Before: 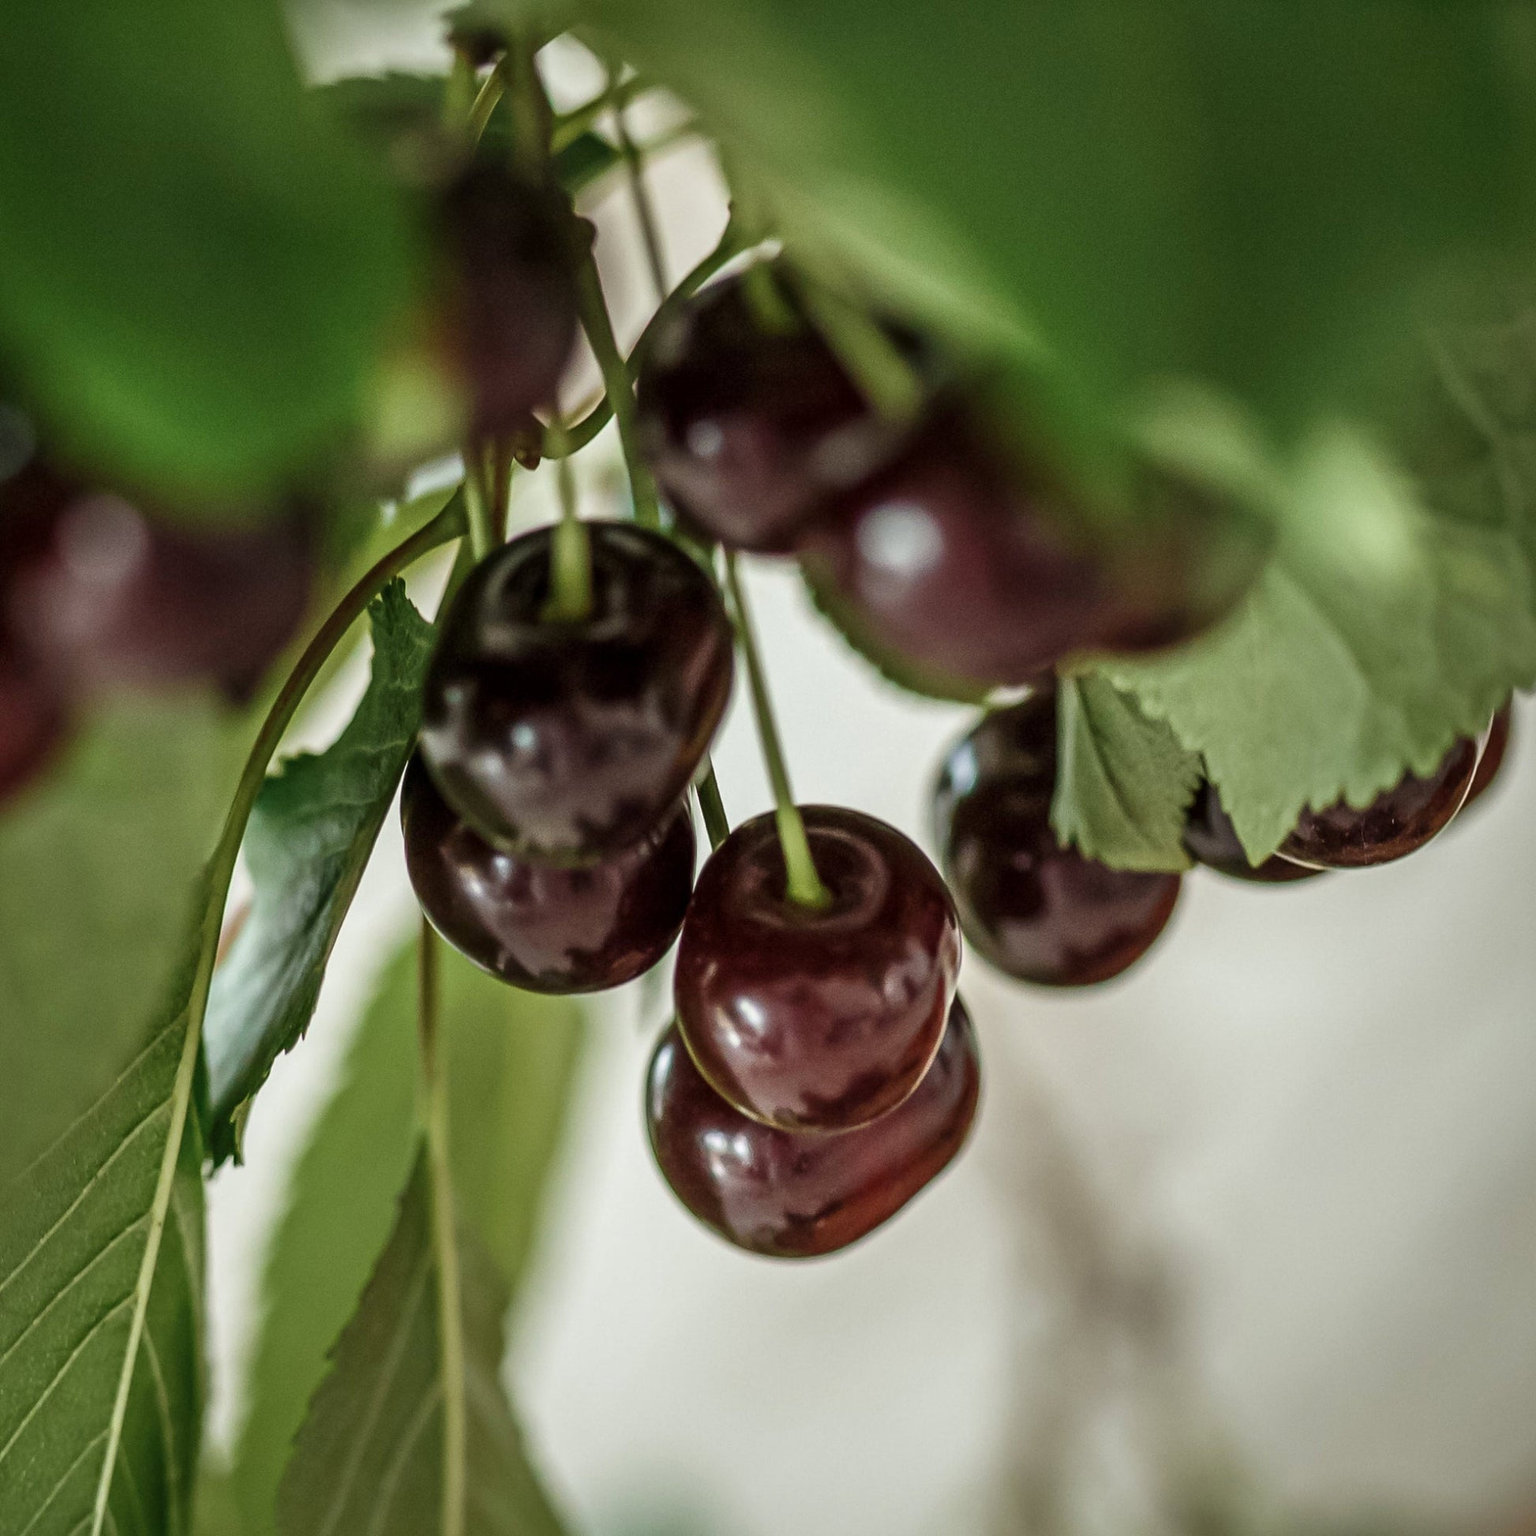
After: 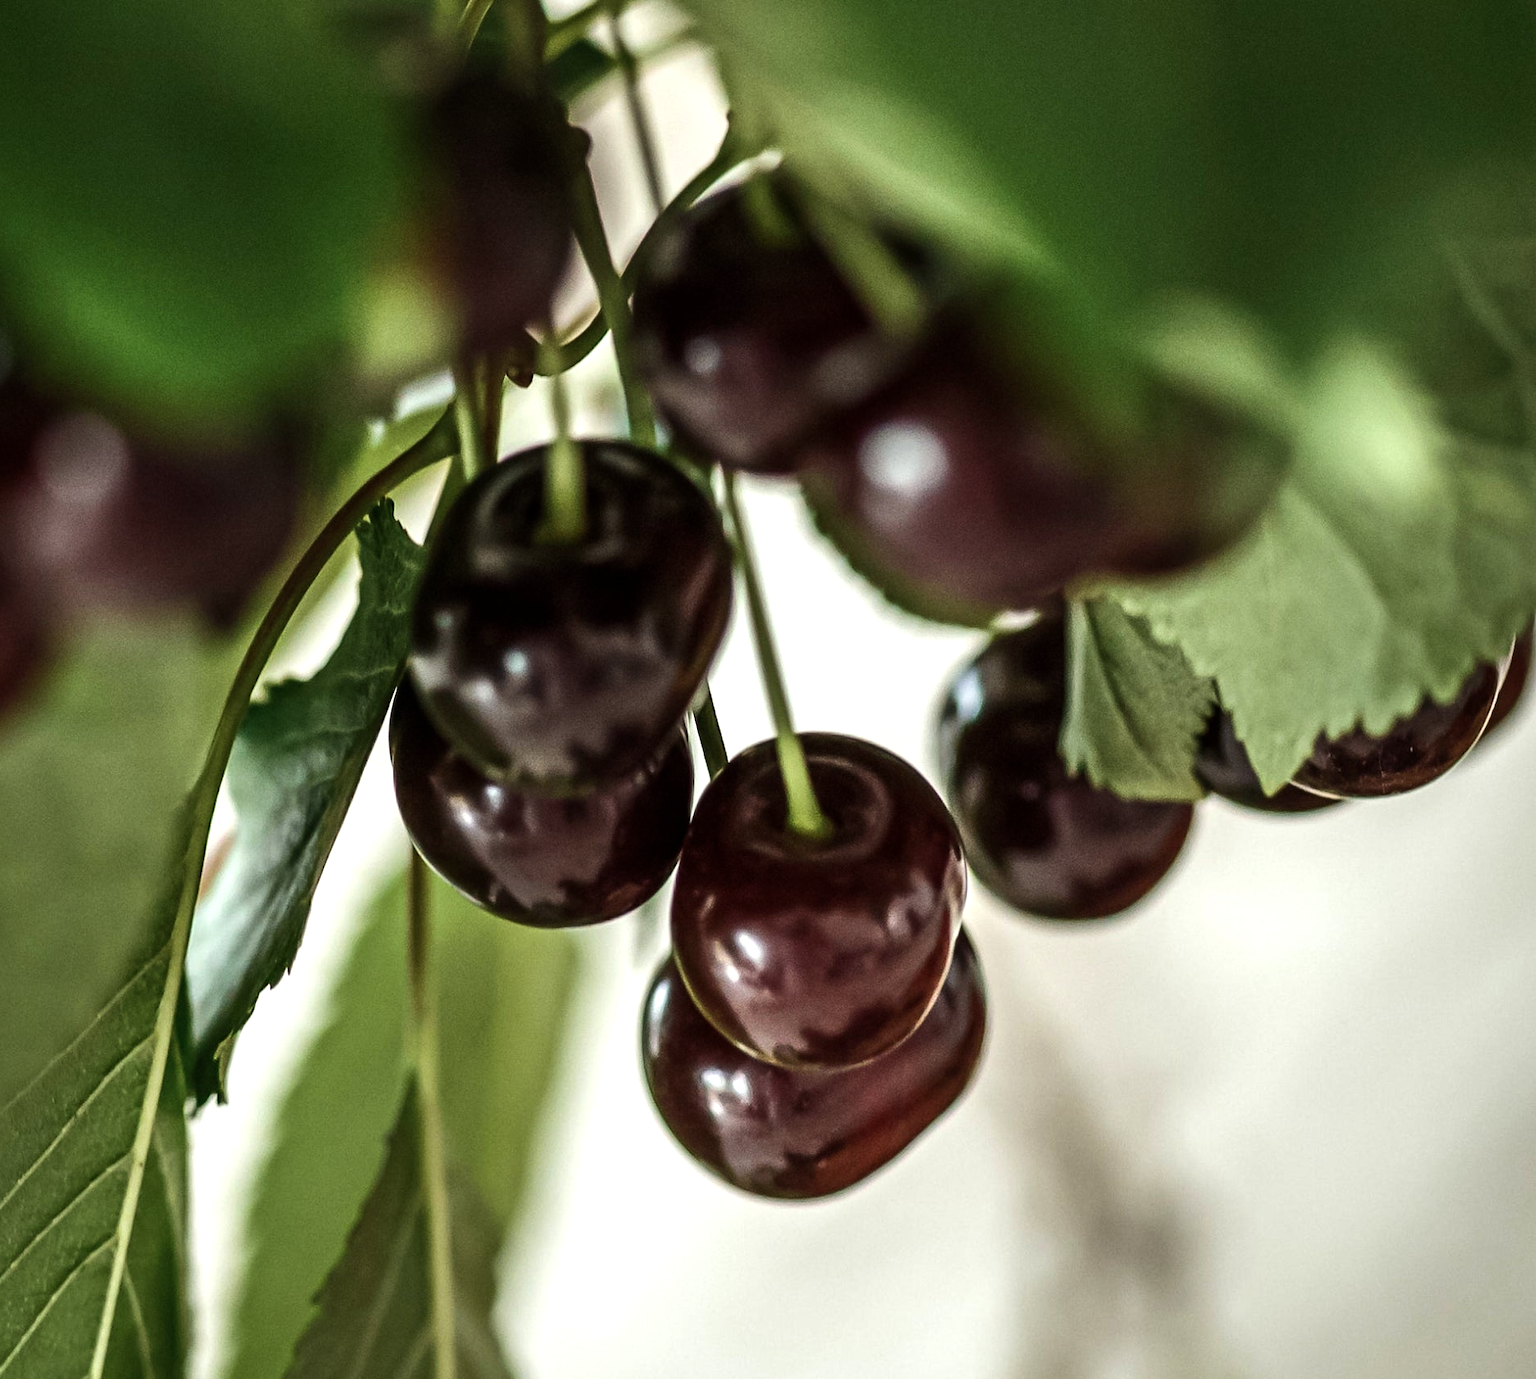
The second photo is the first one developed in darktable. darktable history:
exposure: exposure -0.072 EV, compensate highlight preservation false
tone equalizer: -8 EV -0.75 EV, -7 EV -0.7 EV, -6 EV -0.6 EV, -5 EV -0.4 EV, -3 EV 0.4 EV, -2 EV 0.6 EV, -1 EV 0.7 EV, +0 EV 0.75 EV, edges refinement/feathering 500, mask exposure compensation -1.57 EV, preserve details no
crop: left 1.507%, top 6.147%, right 1.379%, bottom 6.637%
